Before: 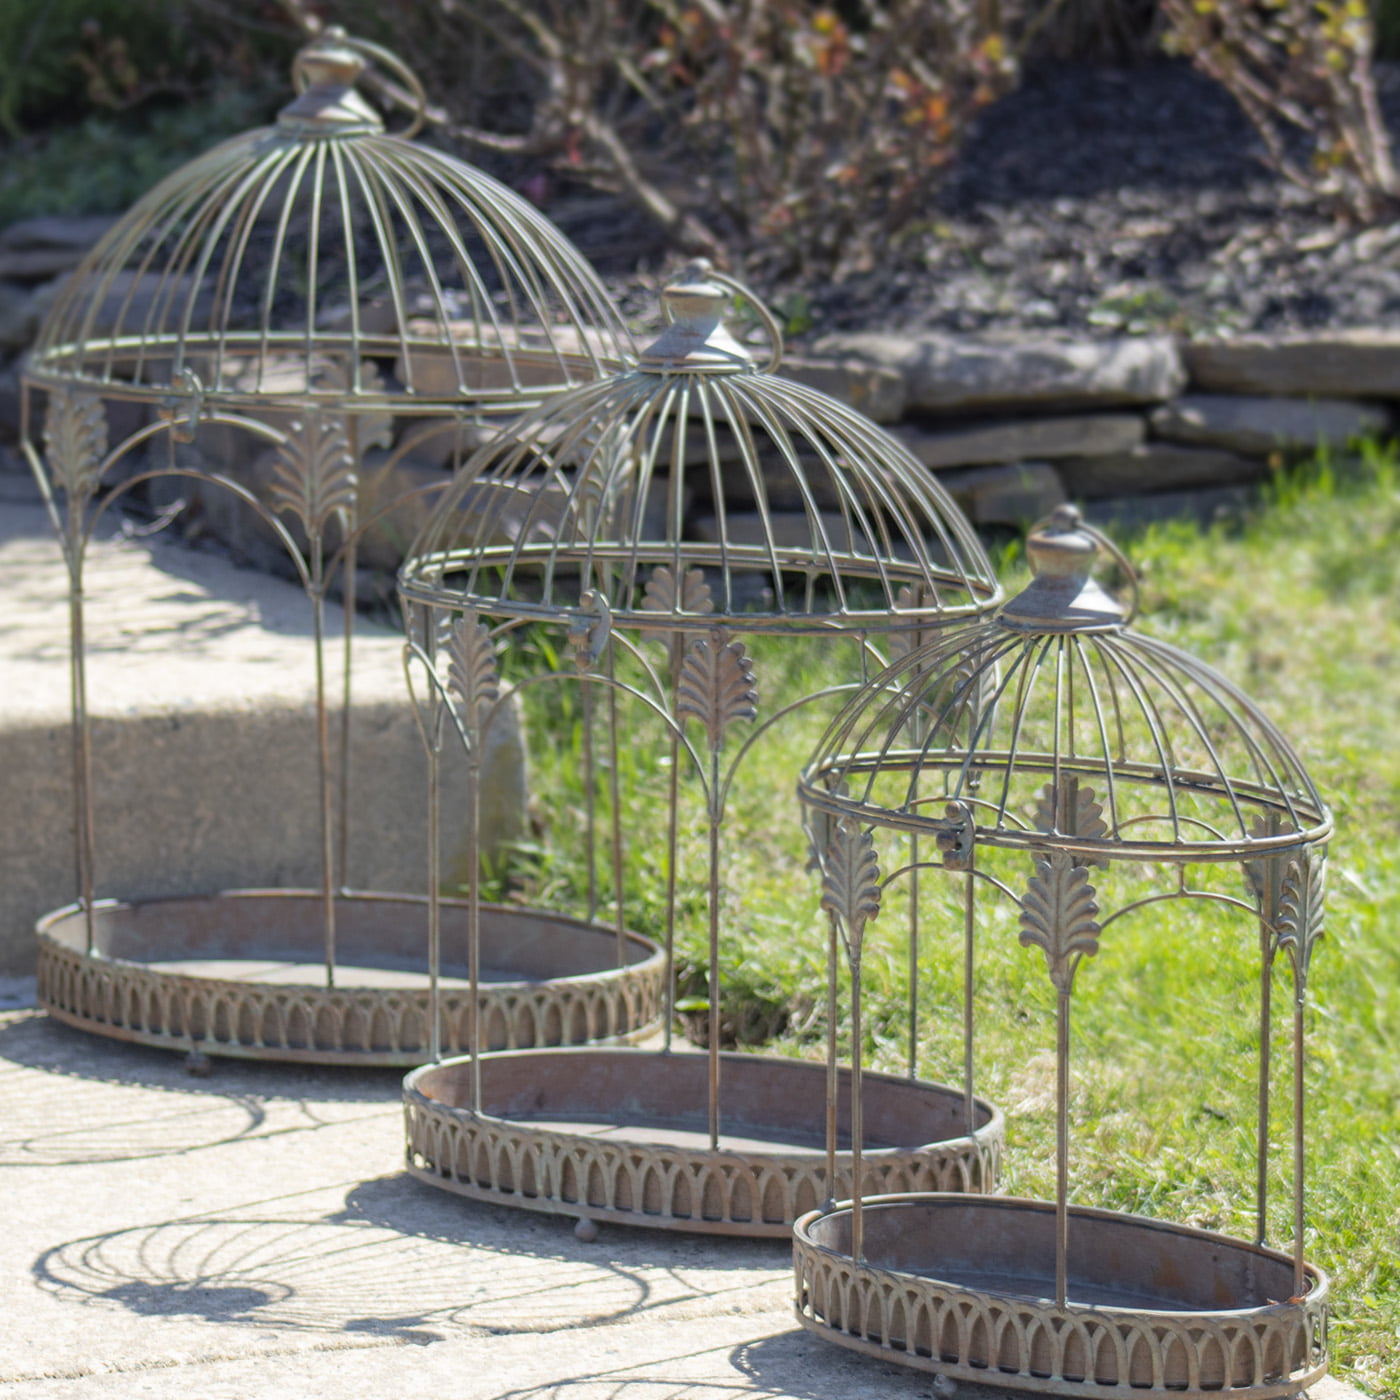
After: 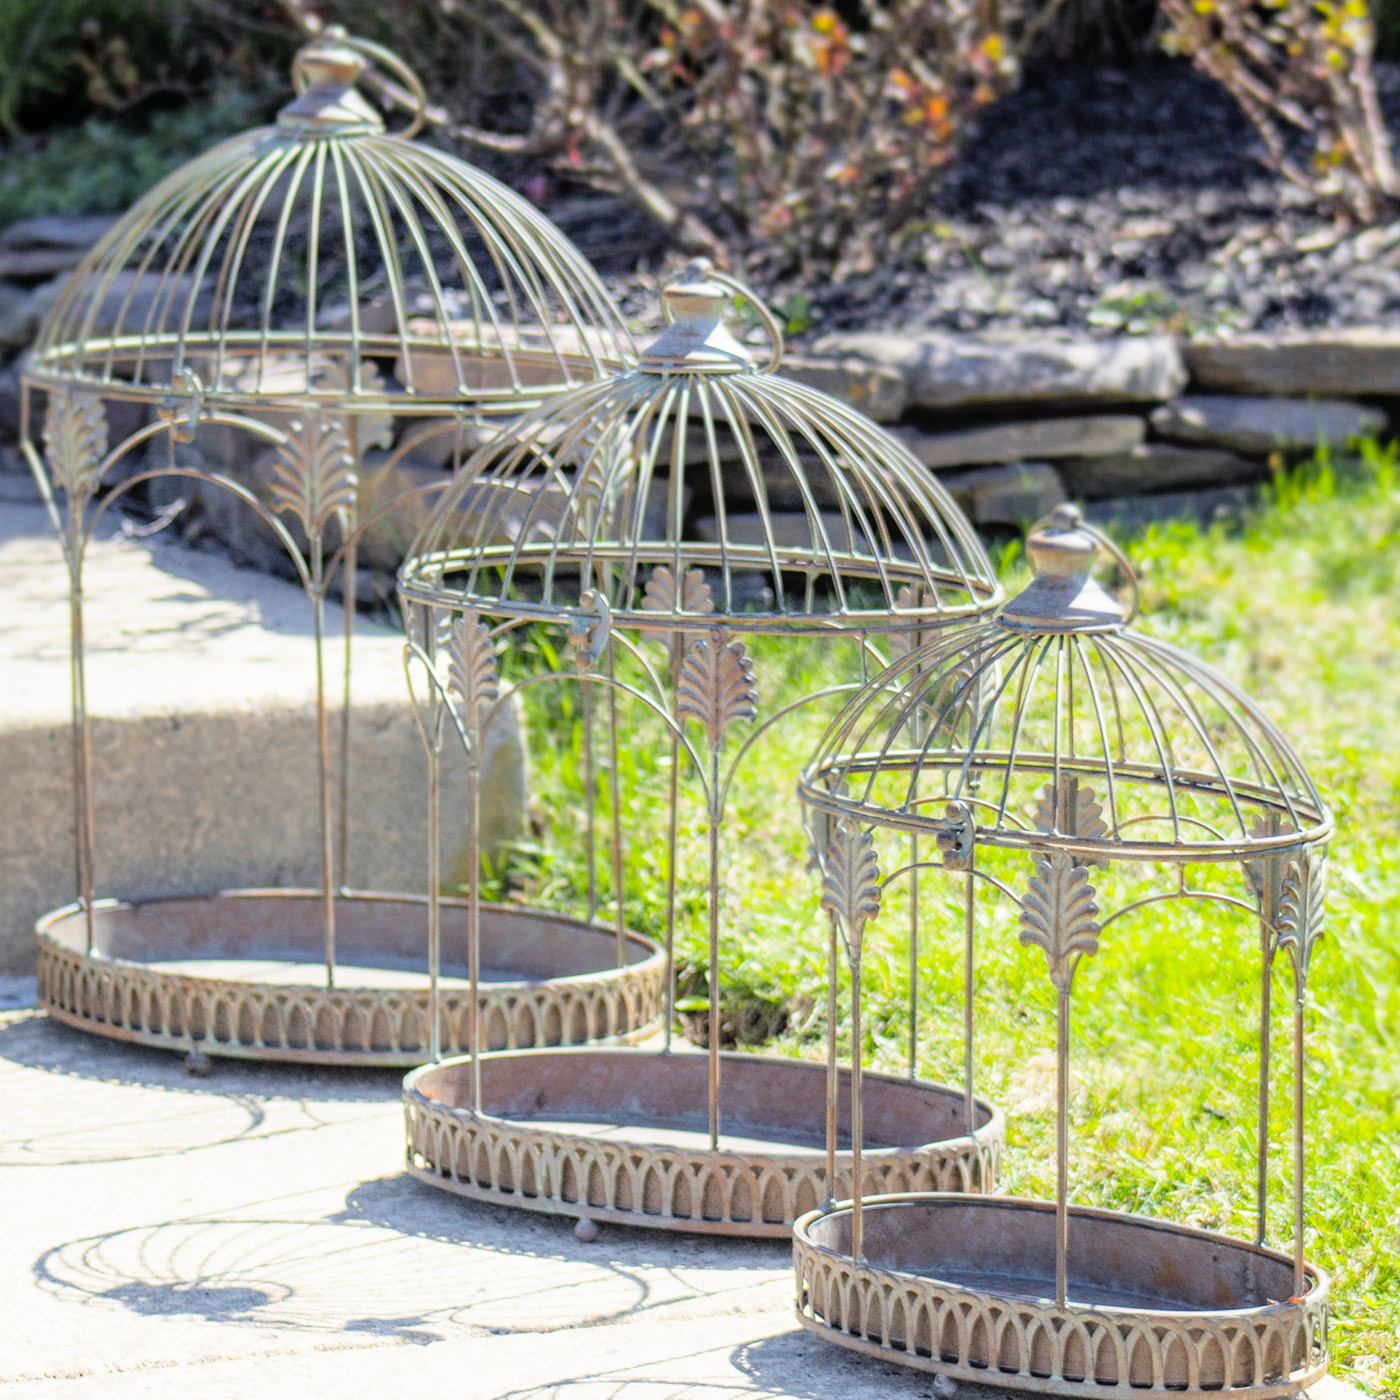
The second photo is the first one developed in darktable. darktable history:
local contrast: detail 110%
color balance rgb: perceptual saturation grading › global saturation 20%, global vibrance 20%
exposure: black level correction 0, exposure 0.9 EV, compensate highlight preservation false
filmic rgb: black relative exposure -5 EV, white relative exposure 3.5 EV, hardness 3.19, contrast 1.2, highlights saturation mix -50%
